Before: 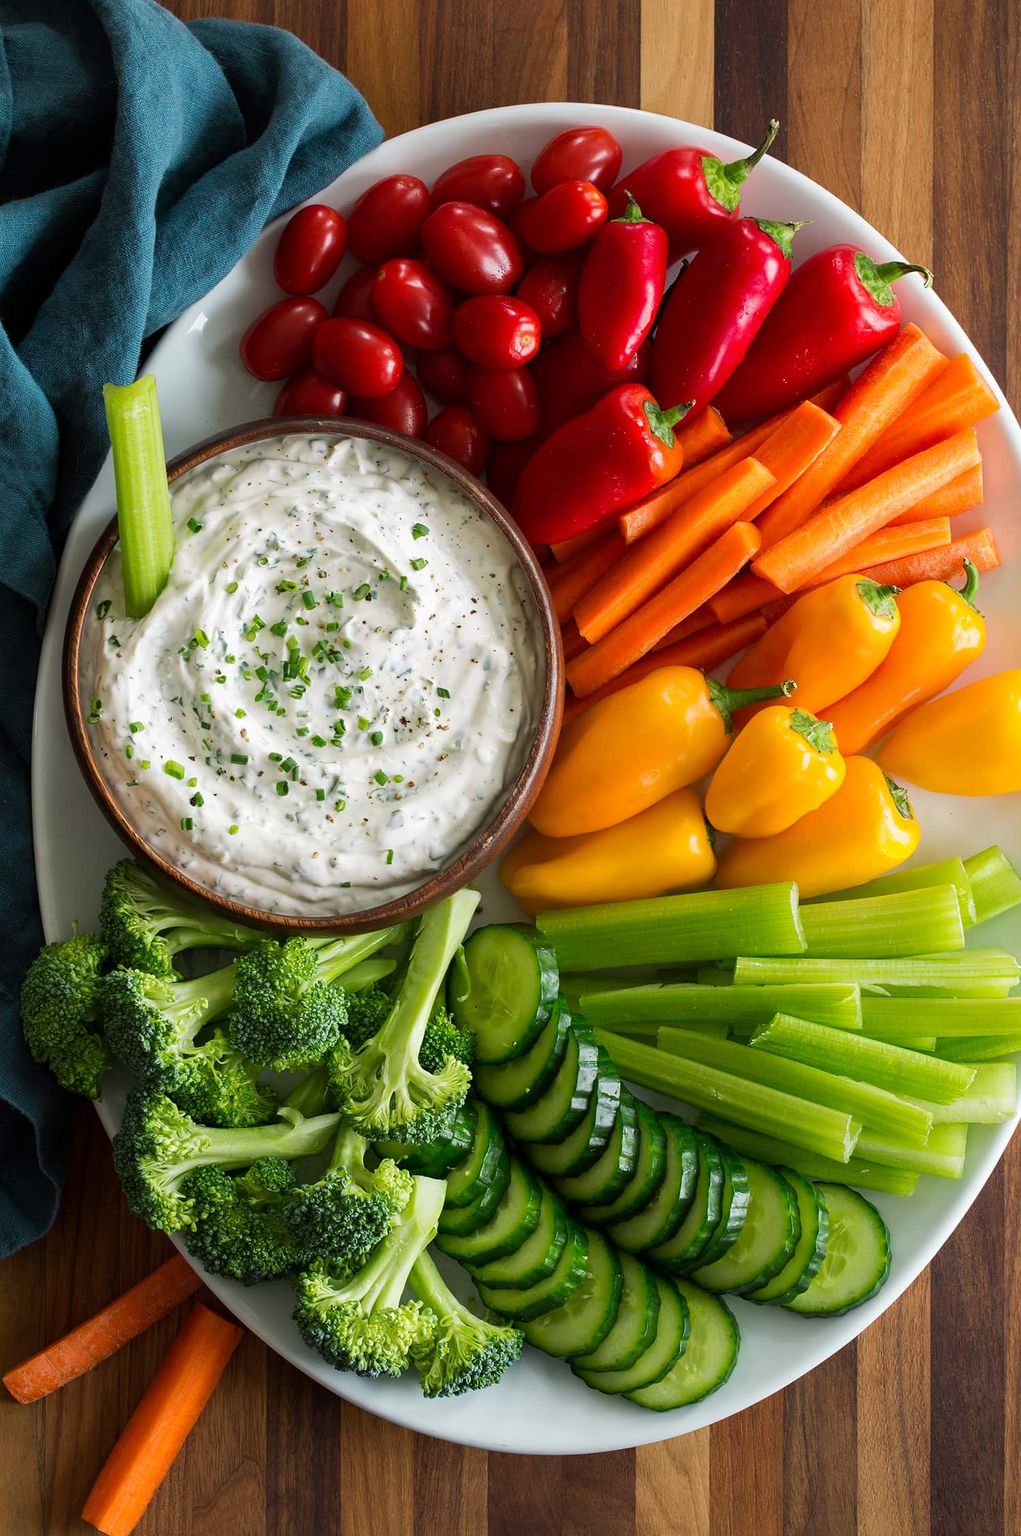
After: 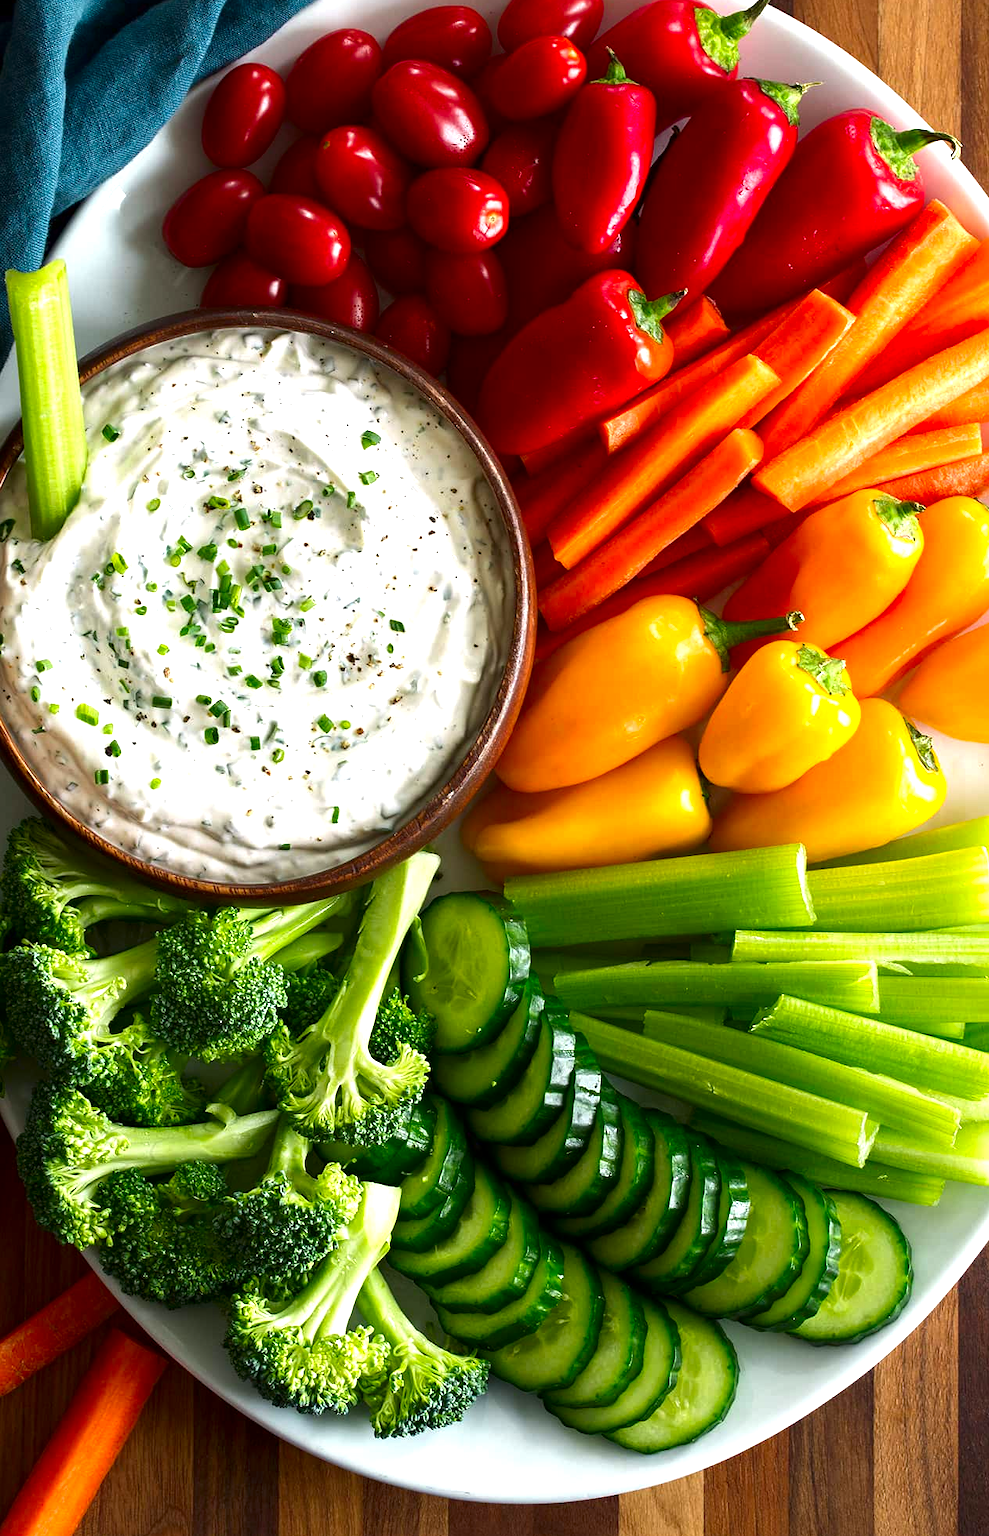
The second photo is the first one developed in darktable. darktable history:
contrast brightness saturation: brightness -0.208, saturation 0.077
exposure: exposure 0.776 EV, compensate highlight preservation false
crop and rotate: left 9.707%, top 9.769%, right 6.157%, bottom 3.392%
